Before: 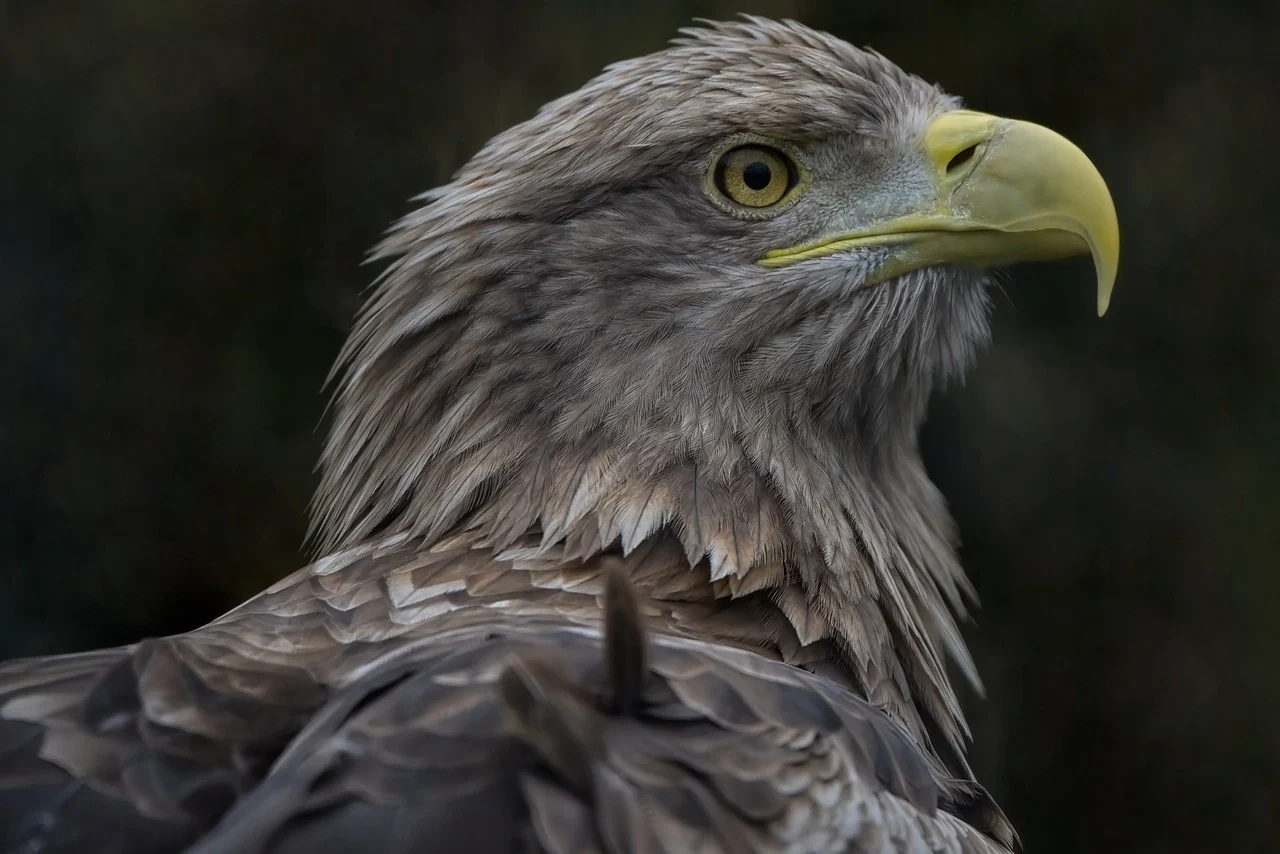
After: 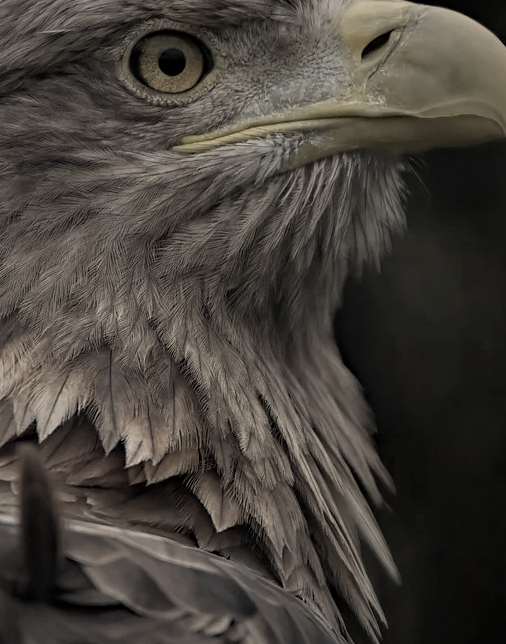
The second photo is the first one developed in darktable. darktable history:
haze removal: compatibility mode true, adaptive false
white balance: red 1.138, green 0.996, blue 0.812
crop: left 45.721%, top 13.393%, right 14.118%, bottom 10.01%
color zones: curves: ch0 [(0, 0.613) (0.01, 0.613) (0.245, 0.448) (0.498, 0.529) (0.642, 0.665) (0.879, 0.777) (0.99, 0.613)]; ch1 [(0, 0.035) (0.121, 0.189) (0.259, 0.197) (0.415, 0.061) (0.589, 0.022) (0.732, 0.022) (0.857, 0.026) (0.991, 0.053)]
vignetting: fall-off radius 60.65%
